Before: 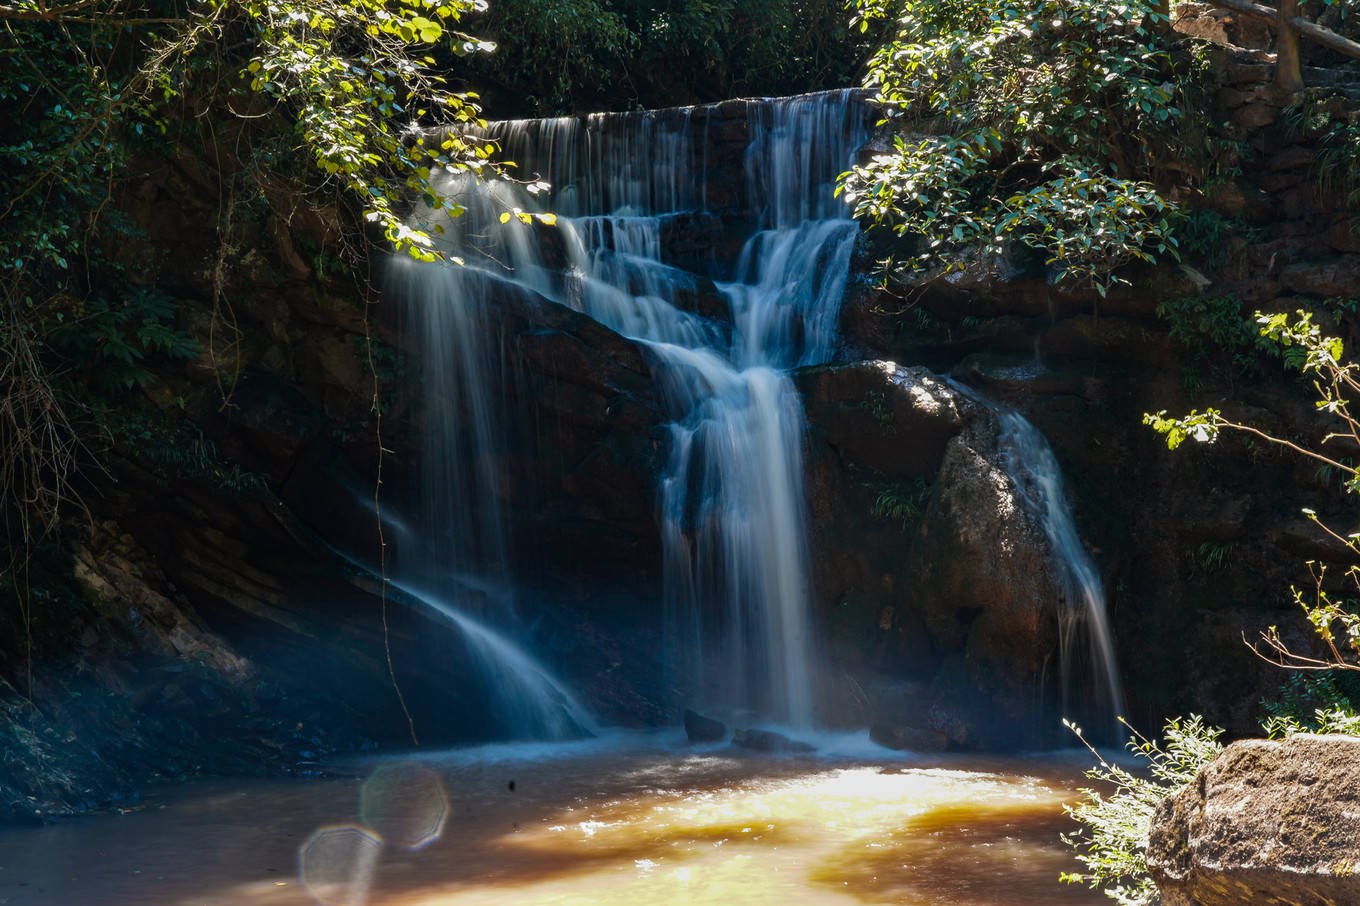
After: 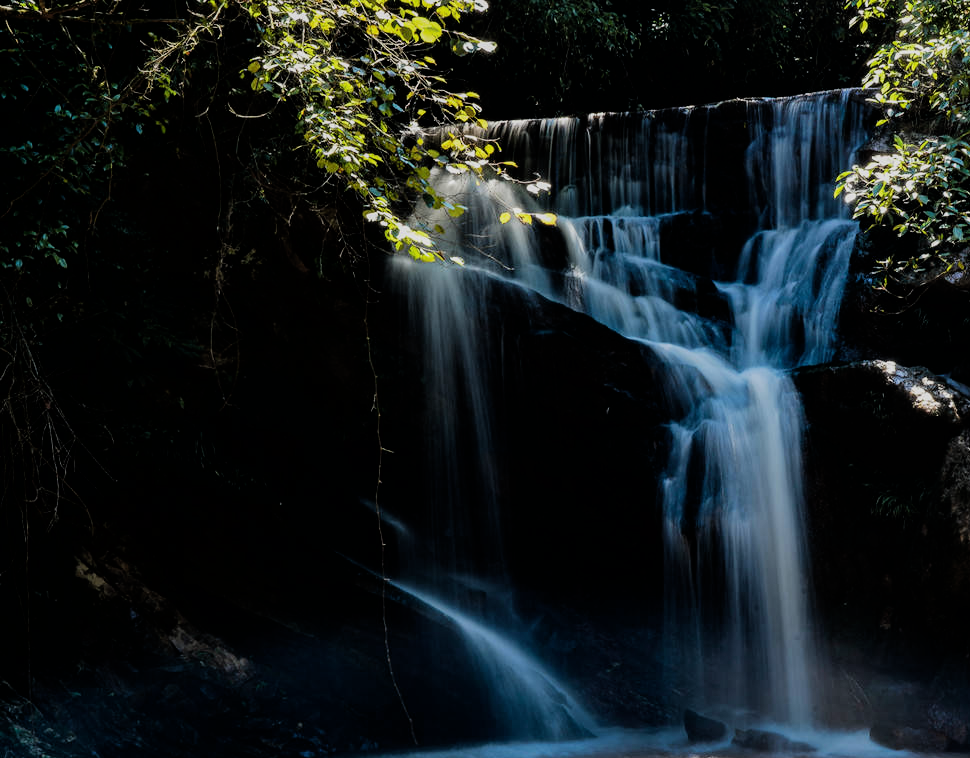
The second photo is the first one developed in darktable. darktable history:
filmic rgb: black relative exposure -5.02 EV, white relative exposure 3.98 EV, hardness 2.88, contrast 1.3, iterations of high-quality reconstruction 0
crop: right 28.671%, bottom 16.293%
